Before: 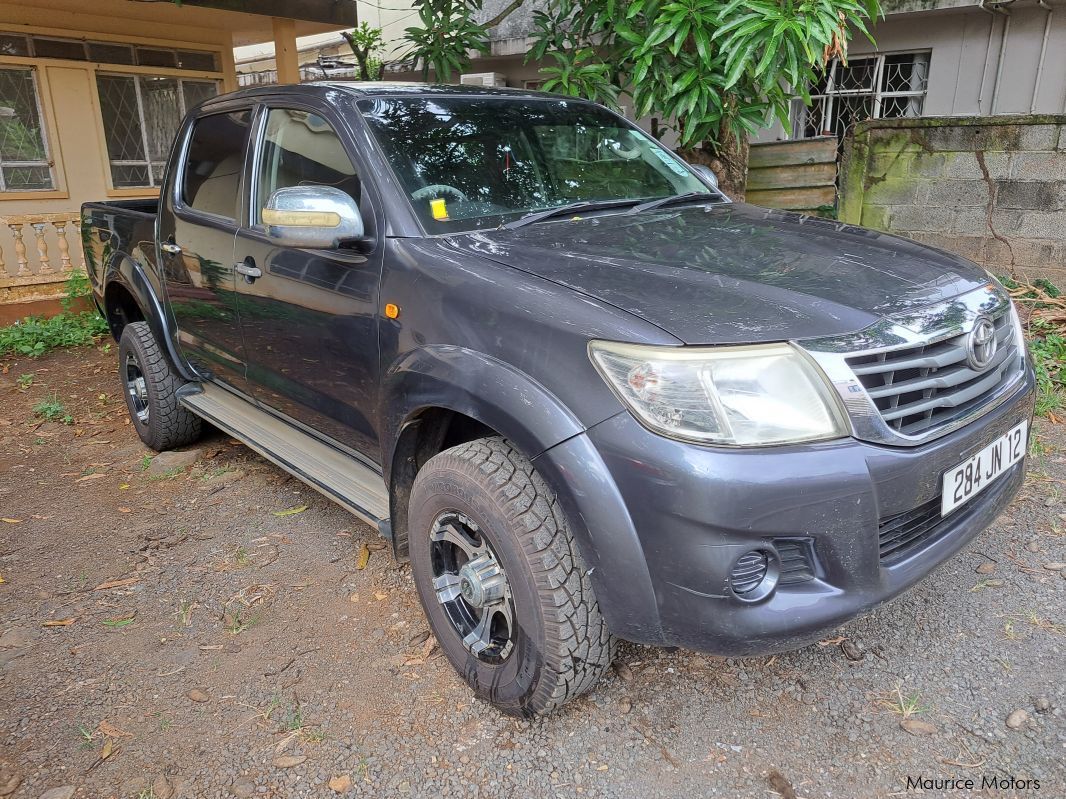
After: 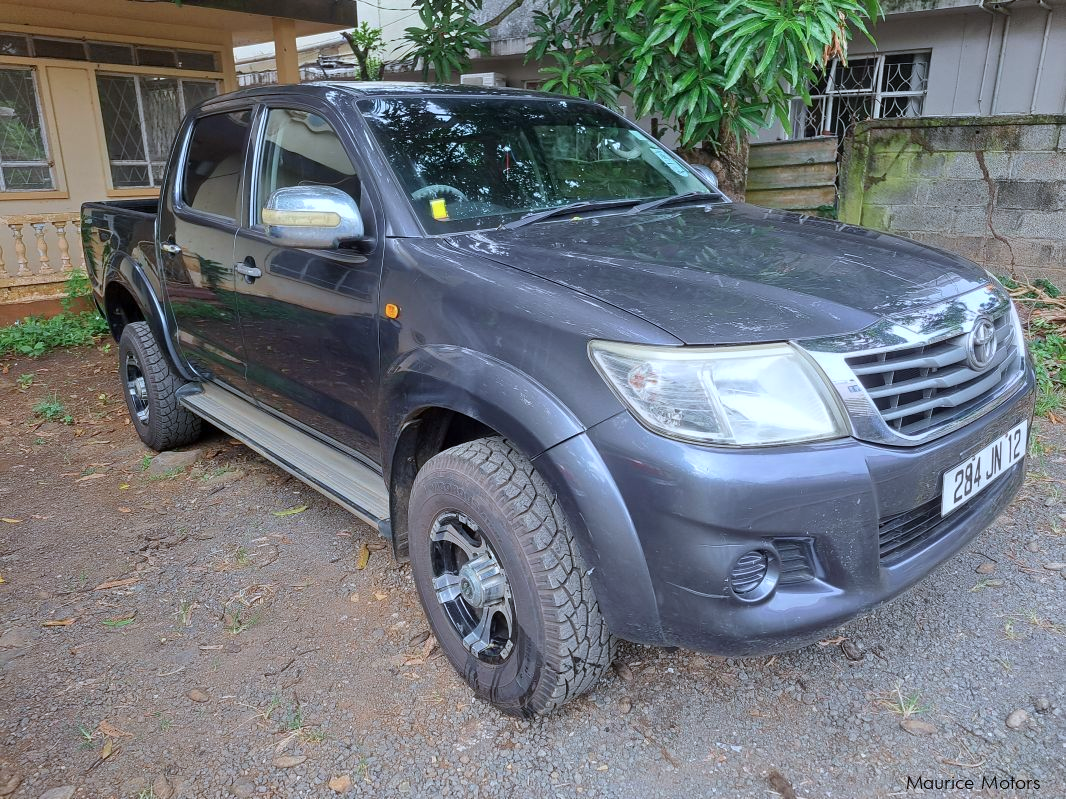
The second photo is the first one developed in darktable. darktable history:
color calibration: x 0.37, y 0.382, temperature 4319.75 K
